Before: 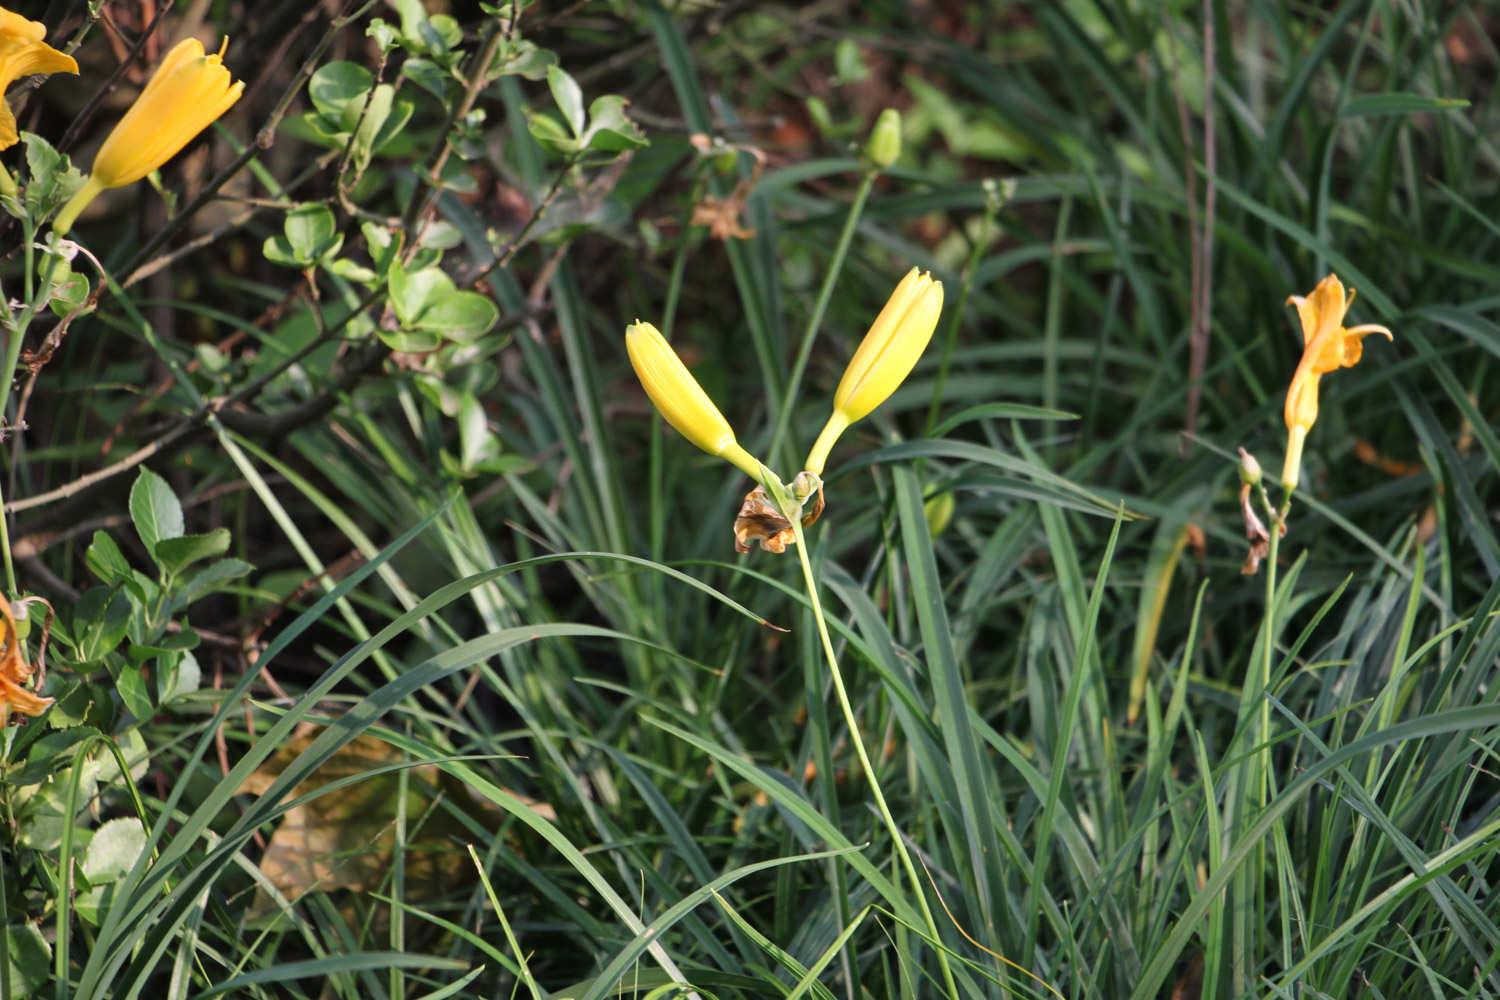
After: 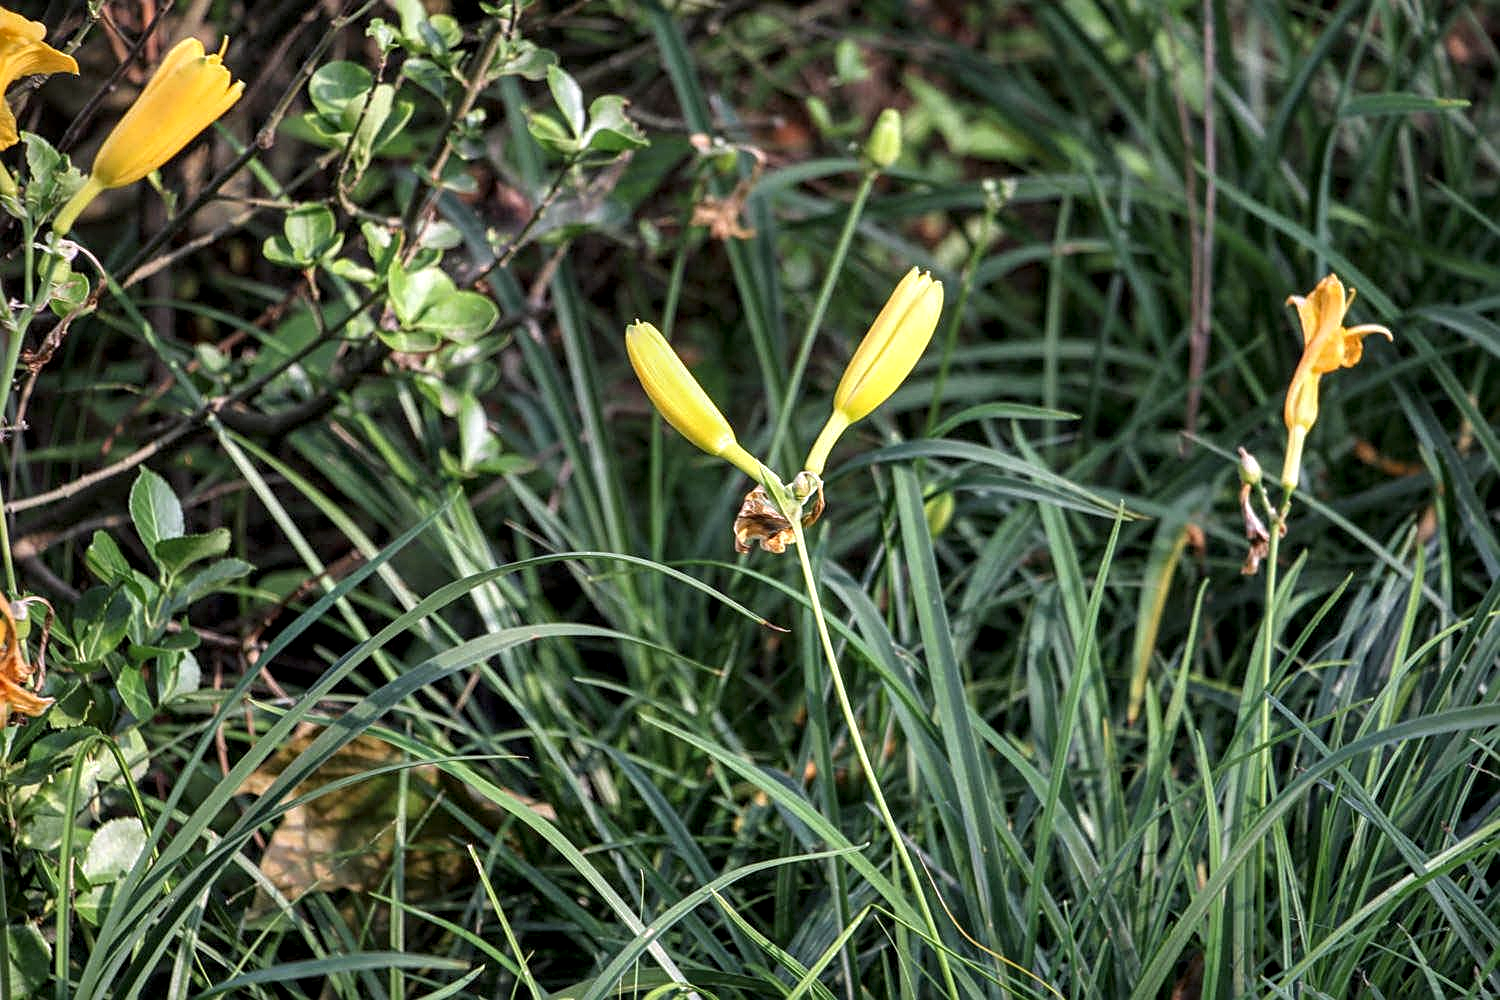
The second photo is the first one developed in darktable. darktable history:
local contrast: detail 150%
sharpen: on, module defaults
white balance: red 0.984, blue 1.059
